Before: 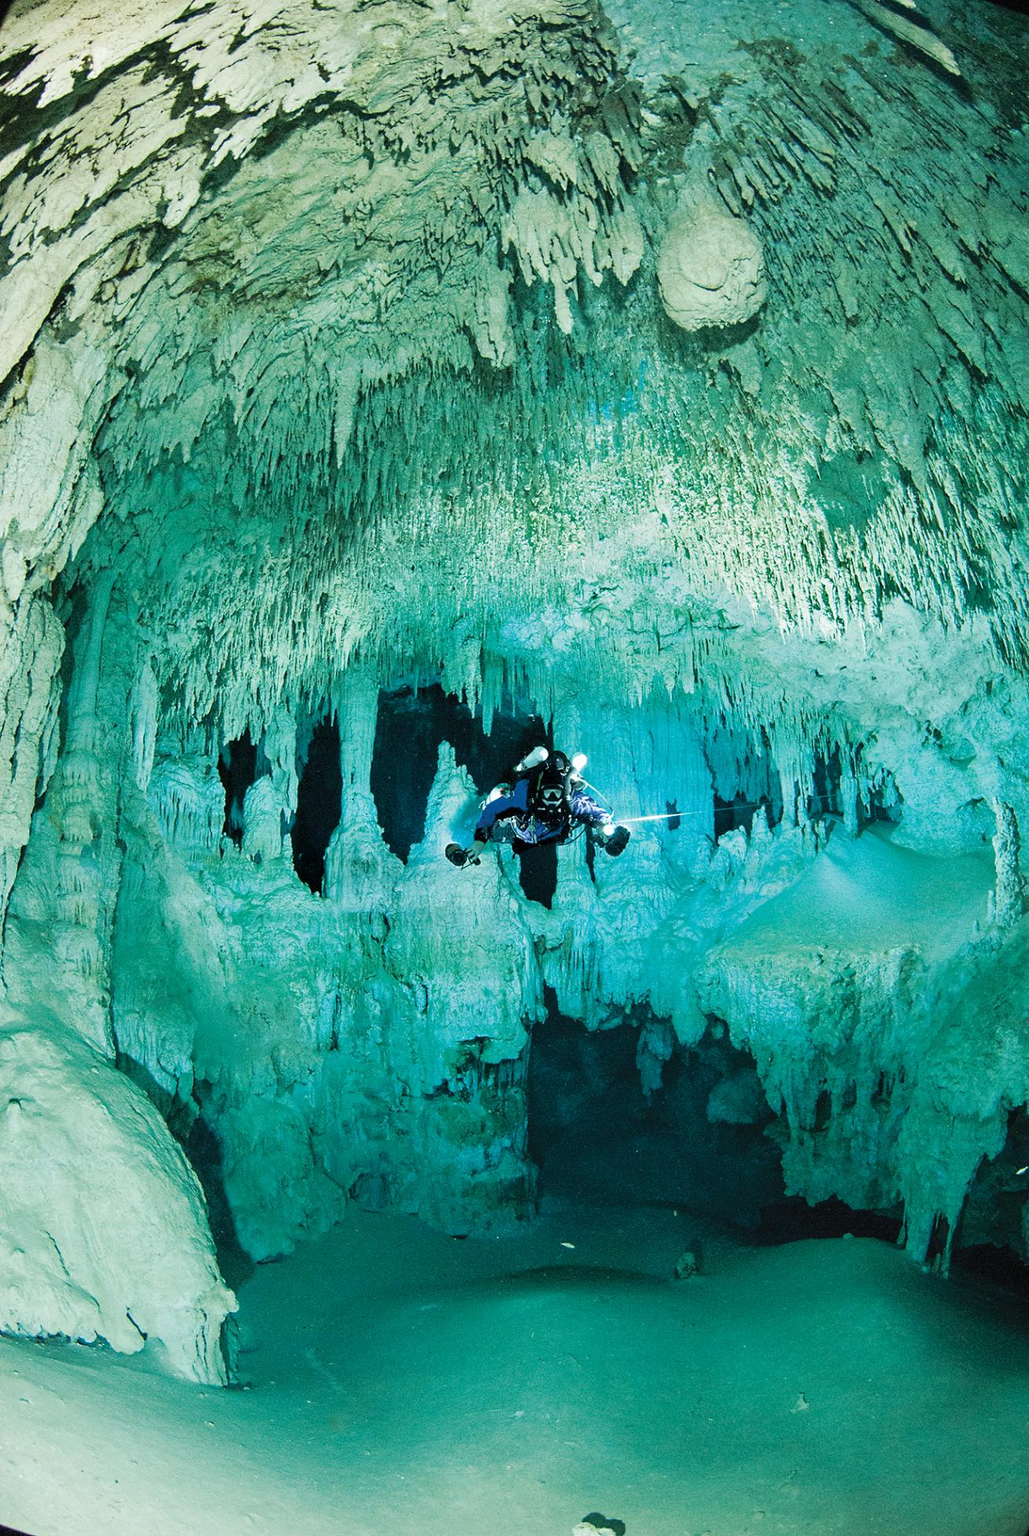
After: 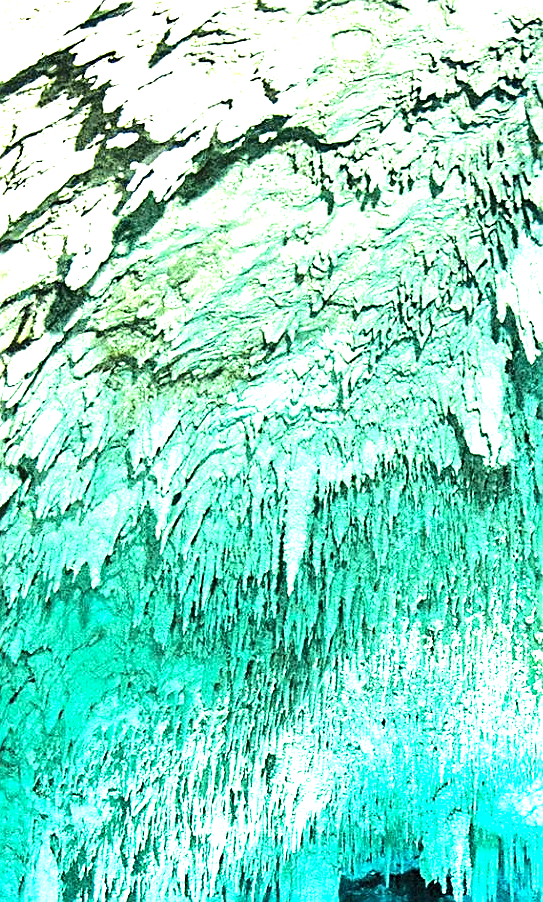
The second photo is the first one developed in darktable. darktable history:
crop and rotate: left 10.898%, top 0.081%, right 47.601%, bottom 53.795%
sharpen: on, module defaults
color balance rgb: perceptual saturation grading › global saturation 2.761%, global vibrance 5.898%
tone equalizer: -8 EV -0.771 EV, -7 EV -0.715 EV, -6 EV -0.6 EV, -5 EV -0.416 EV, -3 EV 0.365 EV, -2 EV 0.6 EV, -1 EV 0.676 EV, +0 EV 0.76 EV, edges refinement/feathering 500, mask exposure compensation -1.26 EV, preserve details no
exposure: exposure 1.135 EV, compensate exposure bias true, compensate highlight preservation false
